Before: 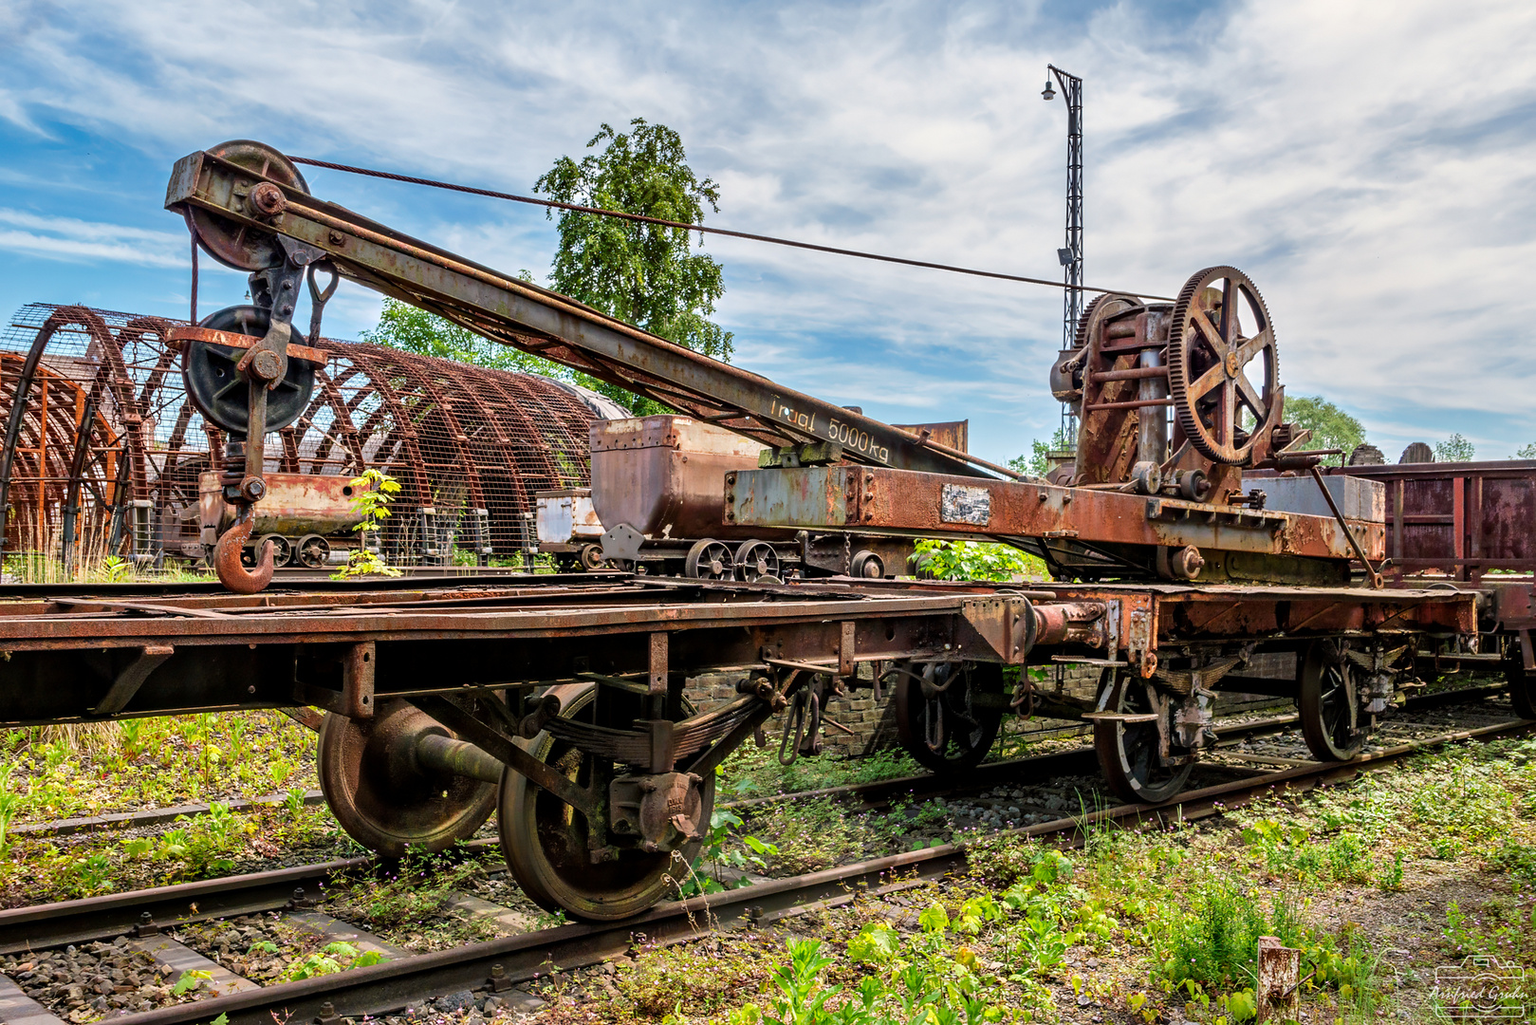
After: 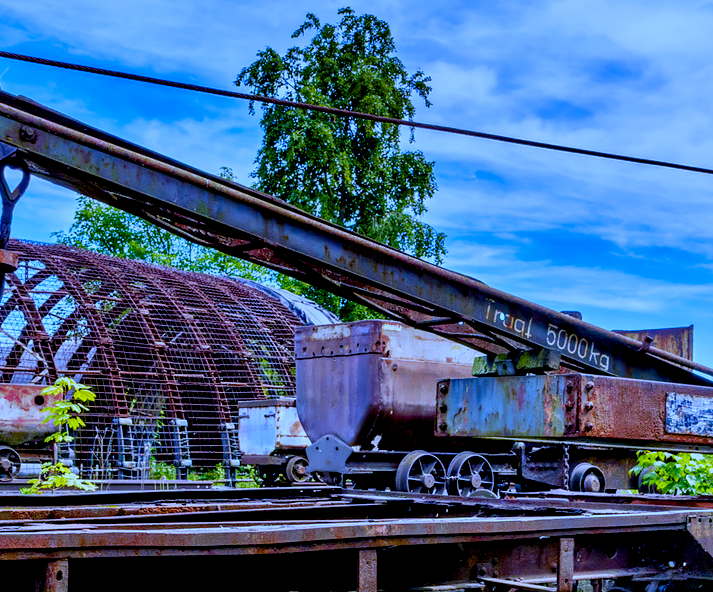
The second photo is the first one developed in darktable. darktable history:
crop: left 20.248%, top 10.86%, right 35.675%, bottom 34.321%
local contrast: mode bilateral grid, contrast 20, coarseness 50, detail 150%, midtone range 0.2
contrast brightness saturation: saturation 0.1
white balance: red 0.766, blue 1.537
graduated density: rotation 5.63°, offset 76.9
color balance rgb: shadows lift › chroma 3%, shadows lift › hue 280.8°, power › hue 330°, highlights gain › chroma 3%, highlights gain › hue 75.6°, global offset › luminance -1%, perceptual saturation grading › global saturation 20%, perceptual saturation grading › highlights -25%, perceptual saturation grading › shadows 50%, global vibrance 20%
